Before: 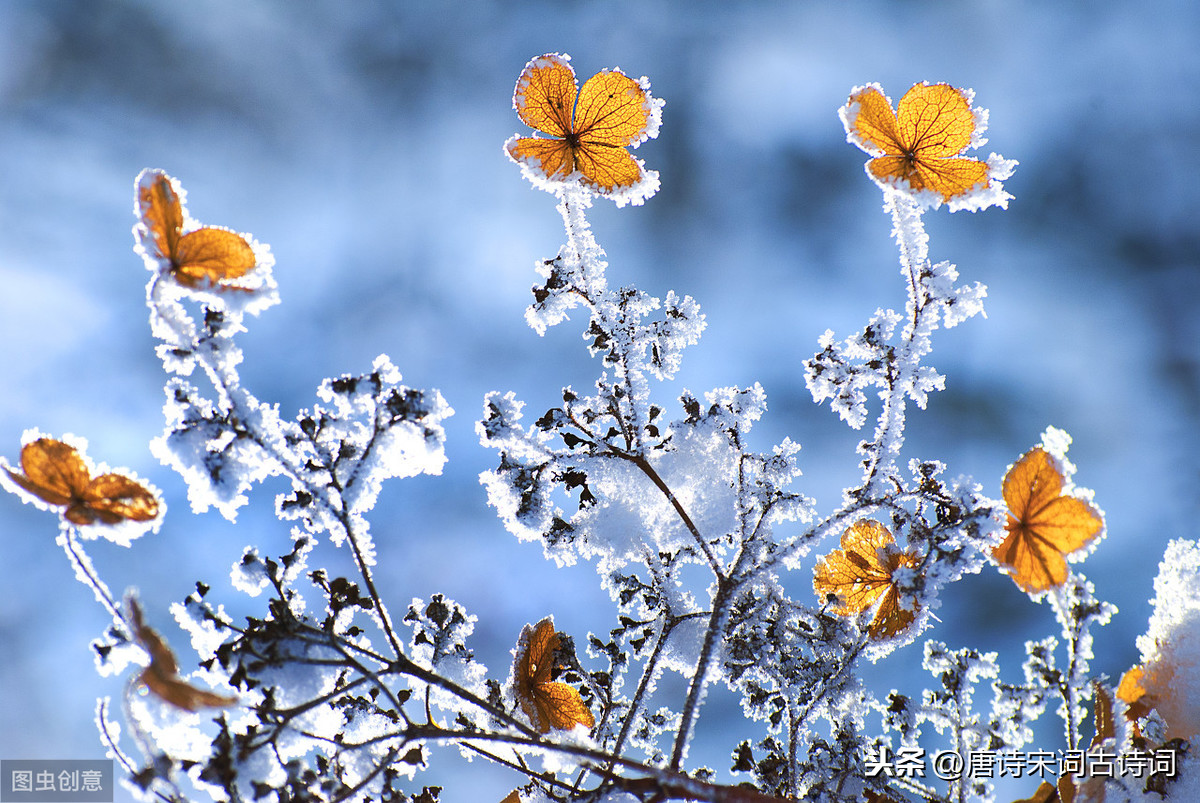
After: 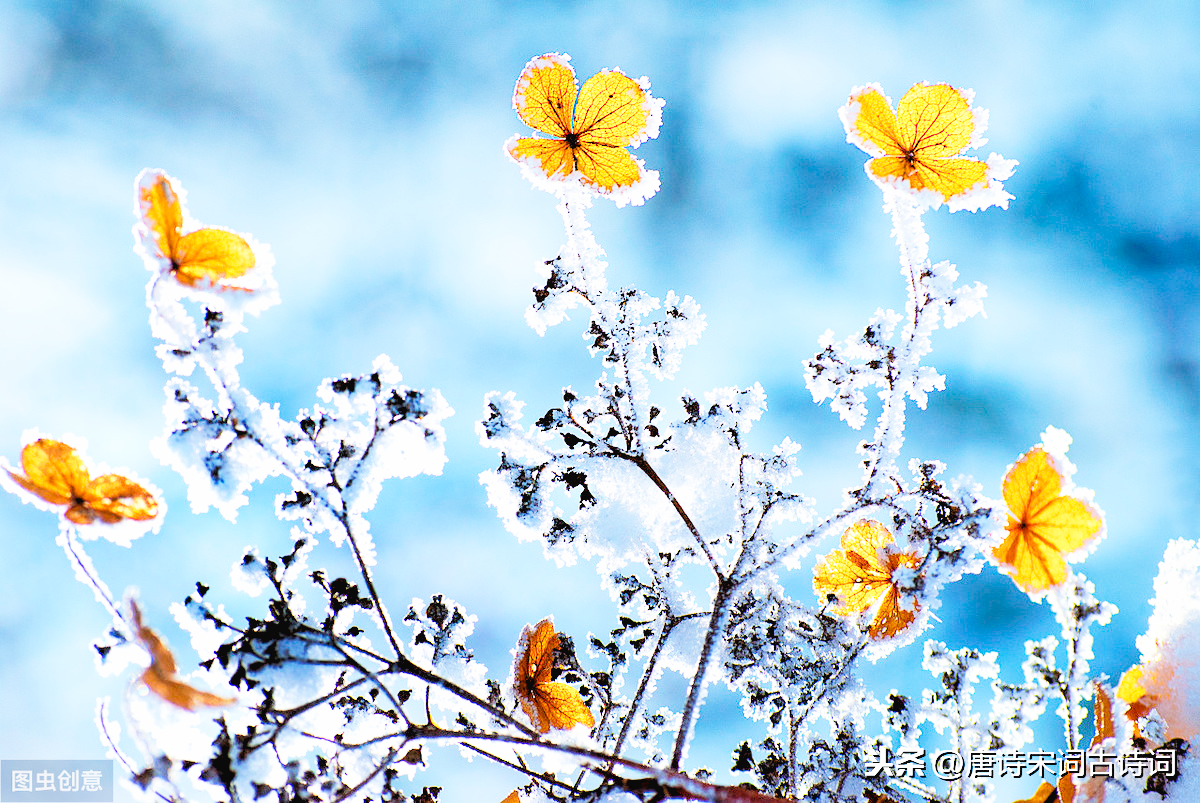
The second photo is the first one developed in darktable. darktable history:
rgb levels: preserve colors sum RGB, levels [[0.038, 0.433, 0.934], [0, 0.5, 1], [0, 0.5, 1]]
base curve: curves: ch0 [(0, 0.003) (0.001, 0.002) (0.006, 0.004) (0.02, 0.022) (0.048, 0.086) (0.094, 0.234) (0.162, 0.431) (0.258, 0.629) (0.385, 0.8) (0.548, 0.918) (0.751, 0.988) (1, 1)], preserve colors none
